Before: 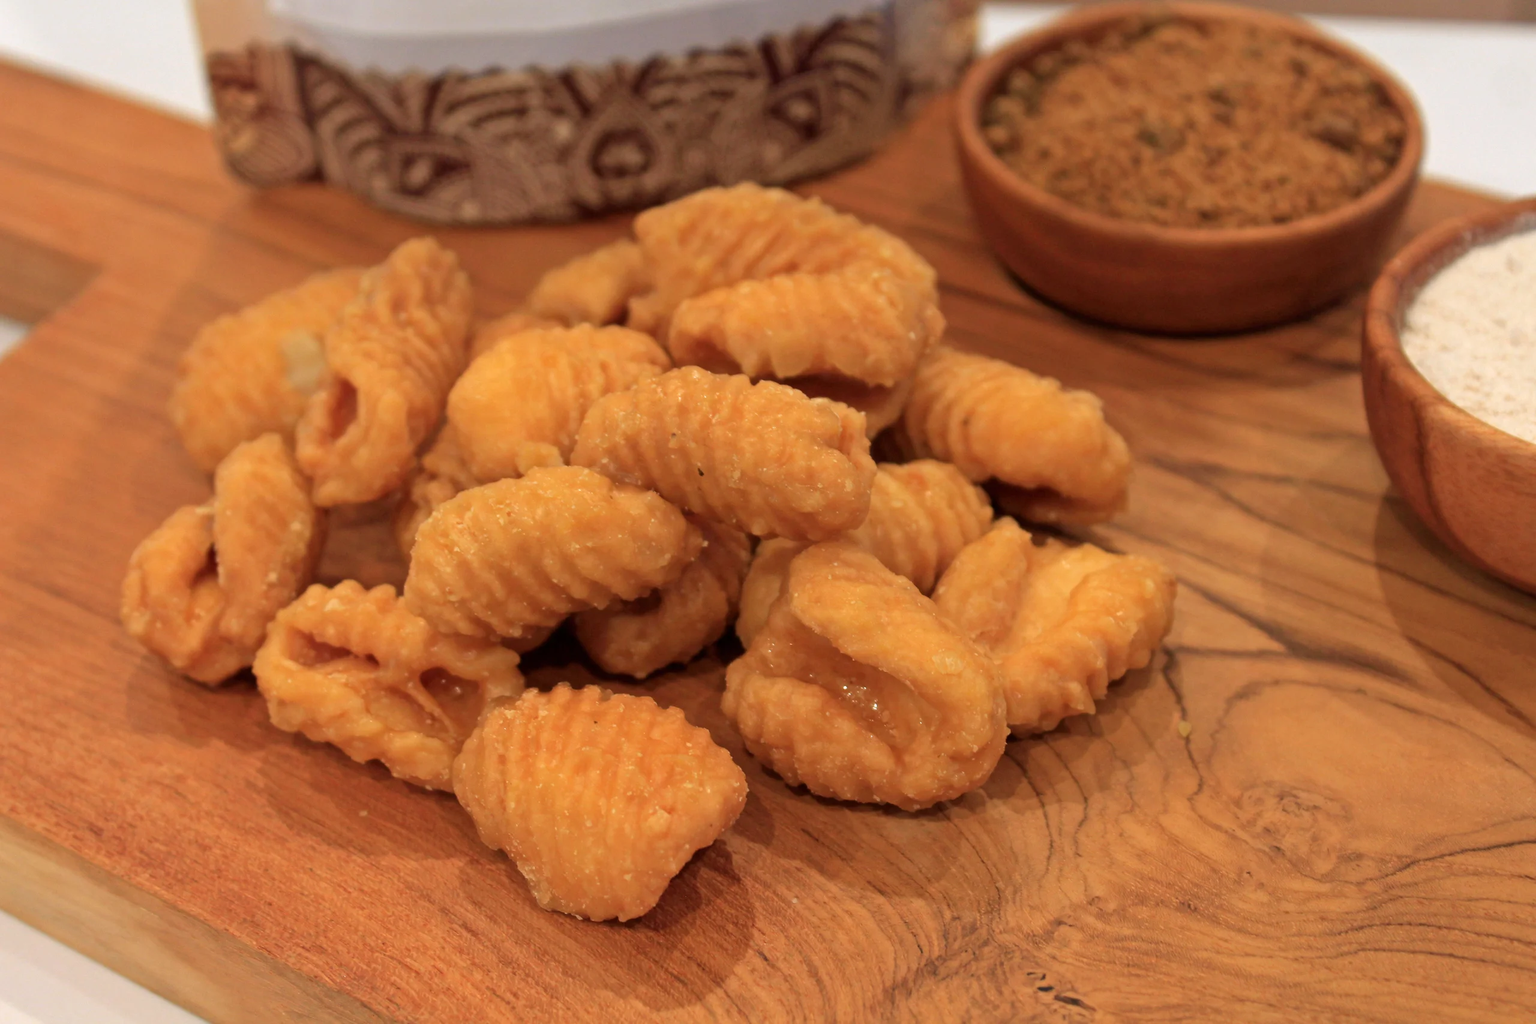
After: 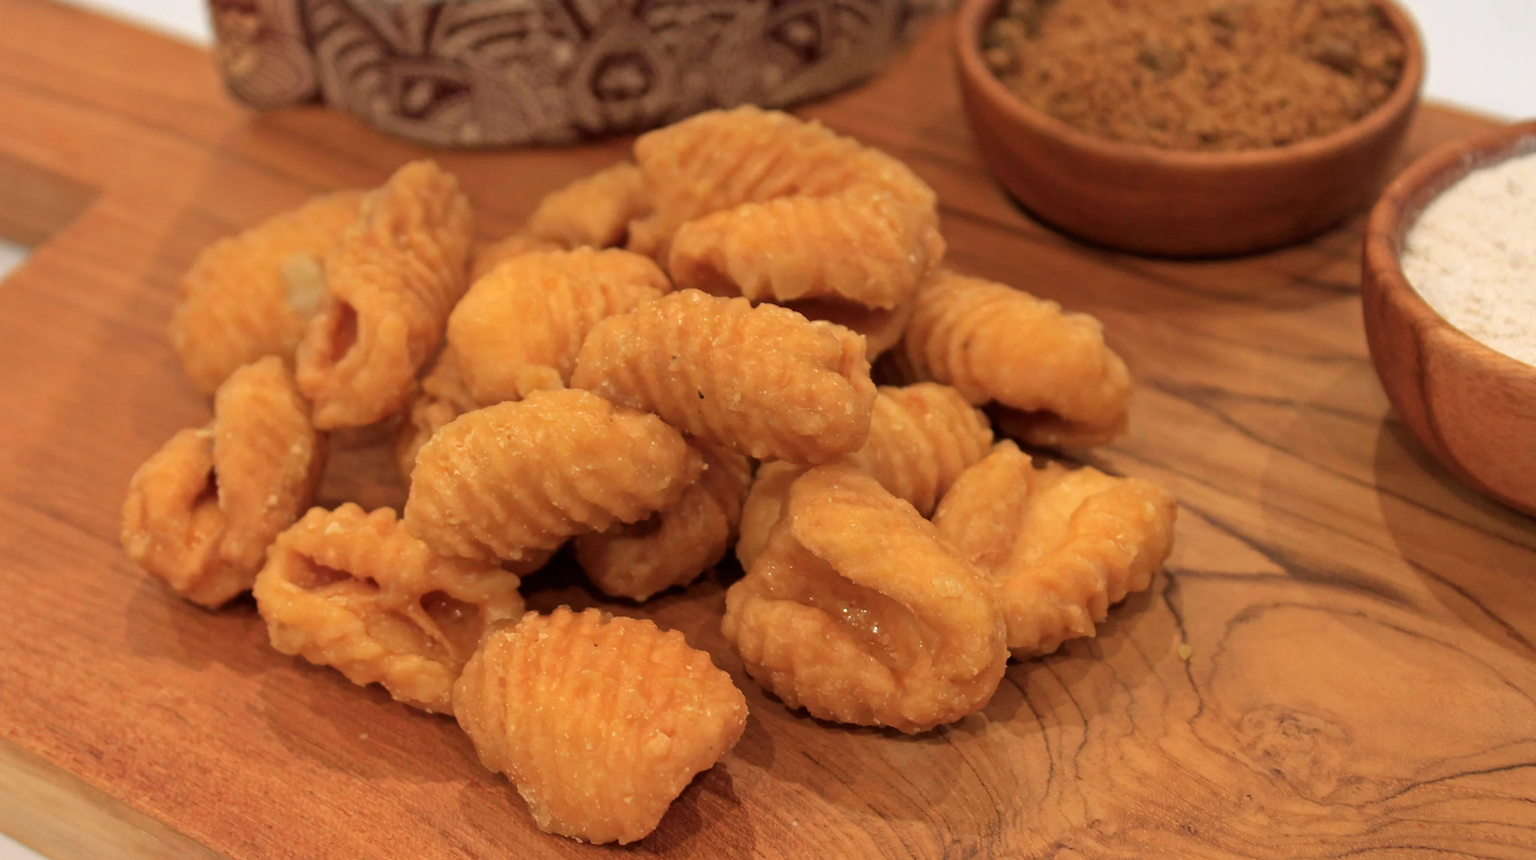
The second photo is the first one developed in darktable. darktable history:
crop: top 7.61%, bottom 8.334%
